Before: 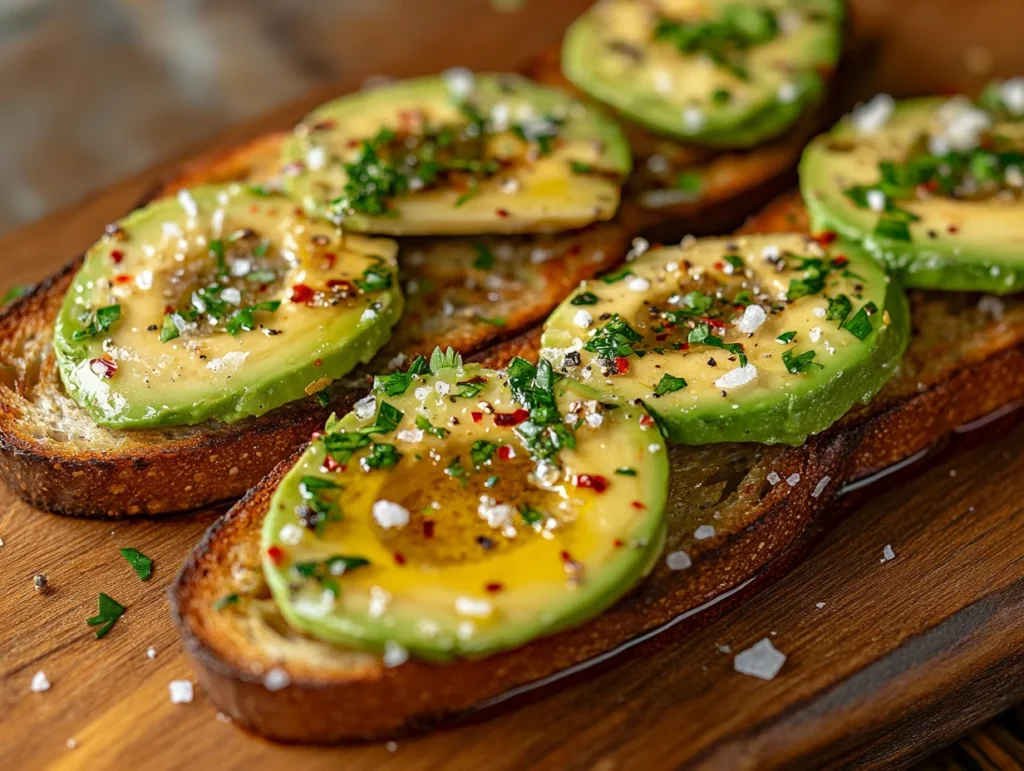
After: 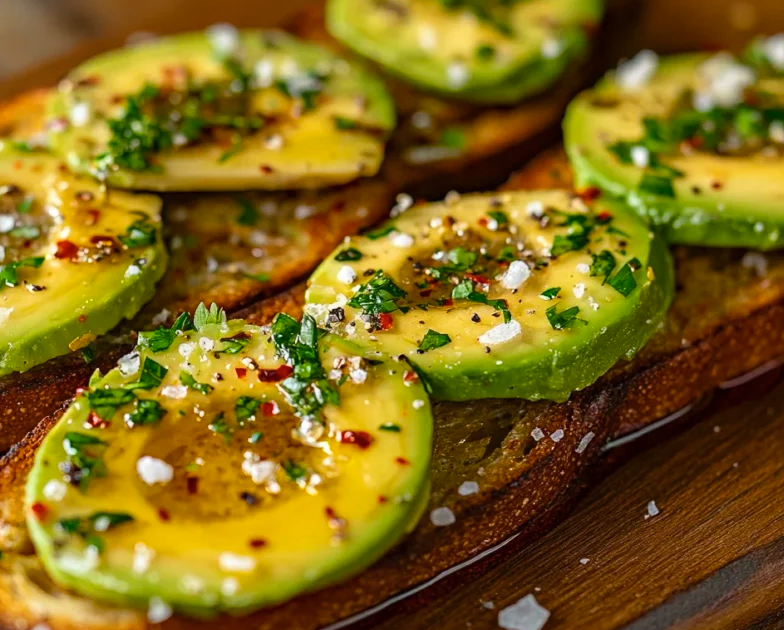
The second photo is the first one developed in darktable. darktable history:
color correction: saturation 0.85
color balance rgb: perceptual saturation grading › global saturation 20%, global vibrance 20%
crop: left 23.095%, top 5.827%, bottom 11.854%
contrast brightness saturation: contrast 0.1, brightness 0.03, saturation 0.09
